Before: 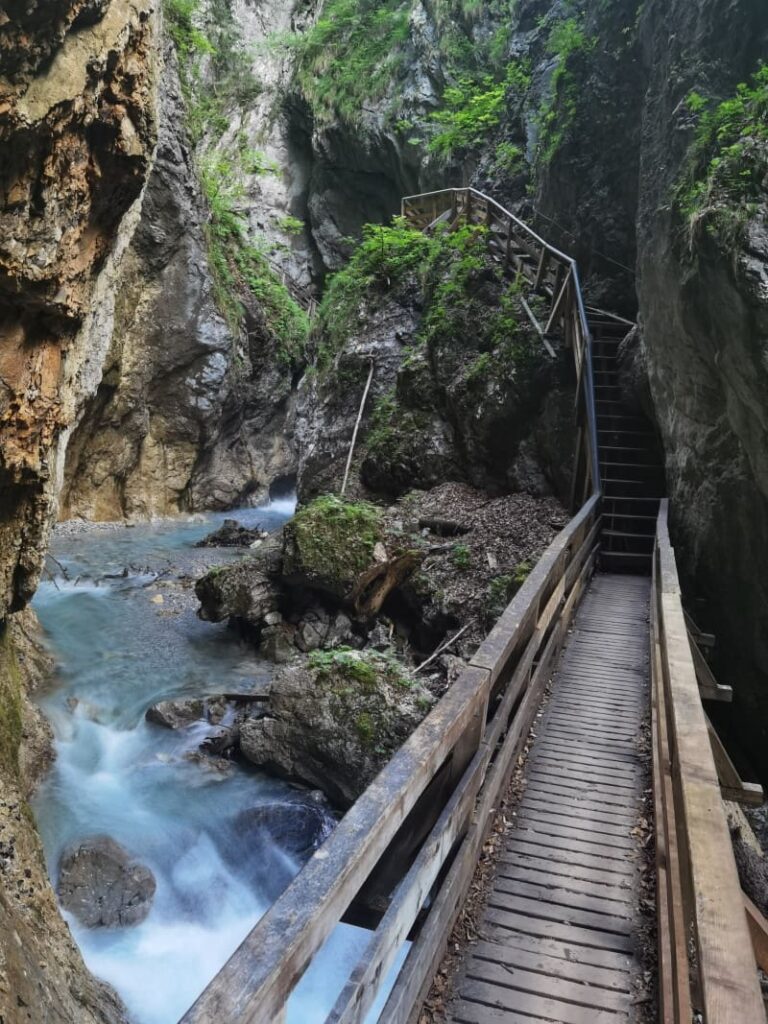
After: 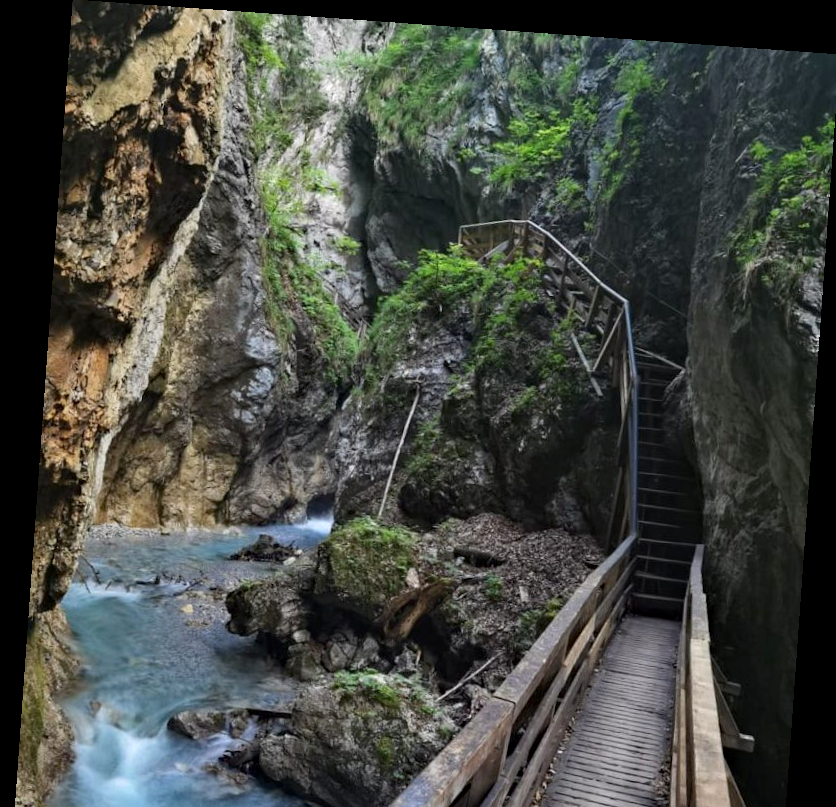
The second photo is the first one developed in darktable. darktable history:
rotate and perspective: rotation 4.1°, automatic cropping off
contrast equalizer: octaves 7, y [[0.6 ×6], [0.55 ×6], [0 ×6], [0 ×6], [0 ×6]], mix 0.15
crop: bottom 24.967%
haze removal: compatibility mode true, adaptive false
